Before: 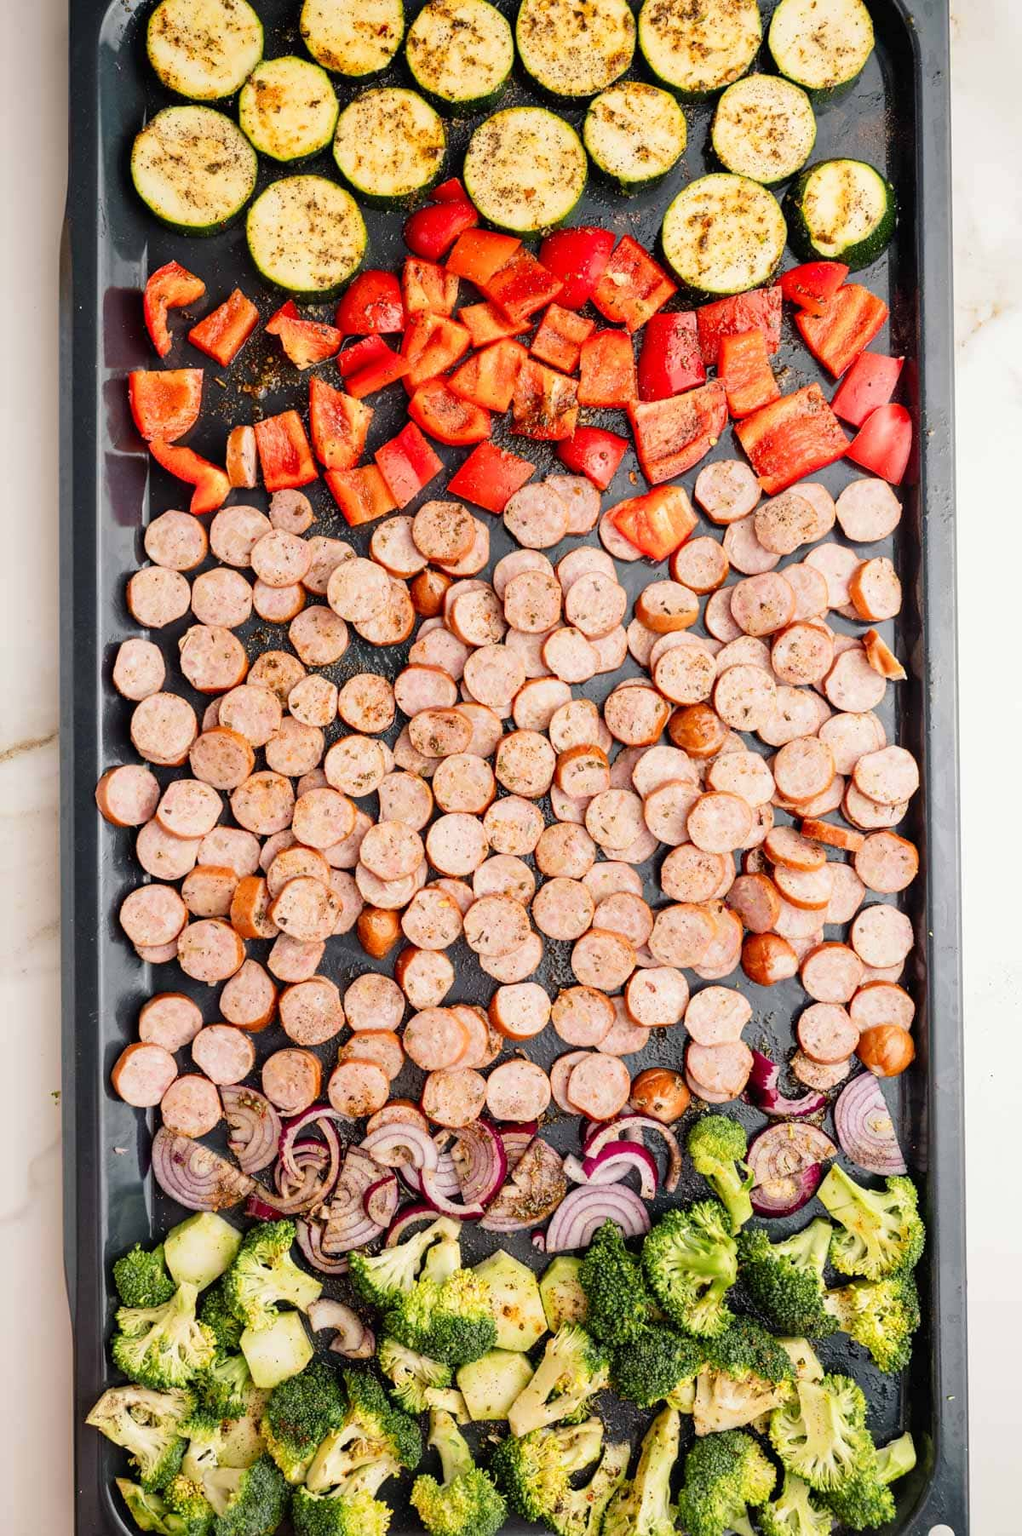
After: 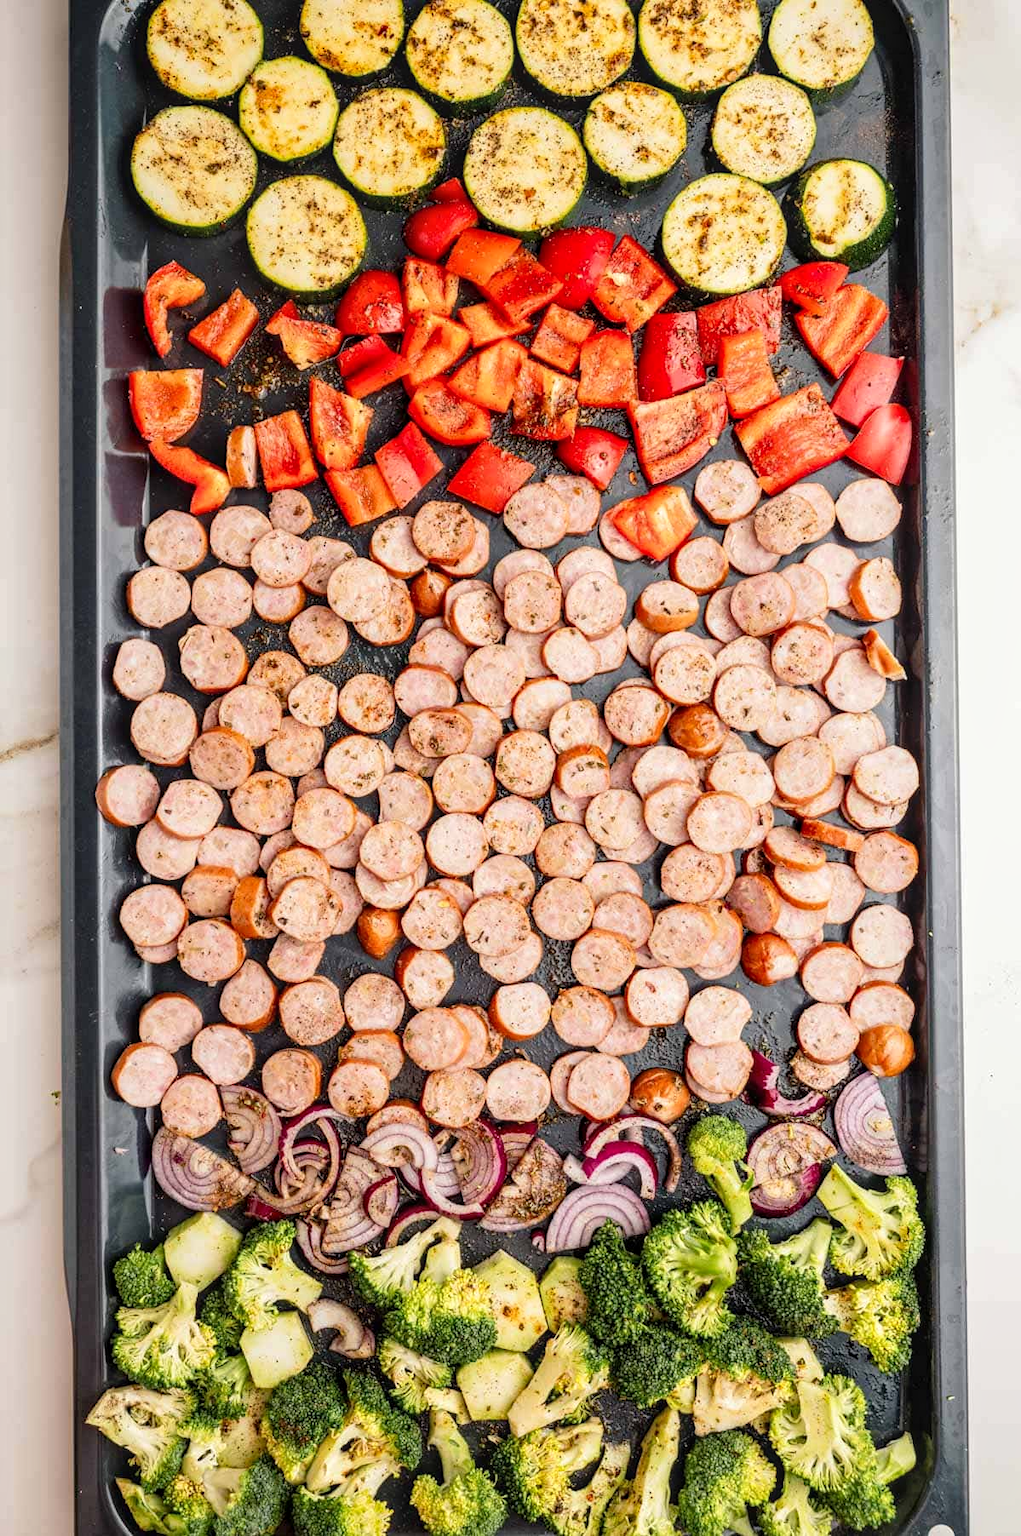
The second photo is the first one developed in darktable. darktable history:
tone curve: curves: ch0 [(0, 0) (0.003, 0.003) (0.011, 0.011) (0.025, 0.025) (0.044, 0.045) (0.069, 0.07) (0.1, 0.1) (0.136, 0.137) (0.177, 0.179) (0.224, 0.226) (0.277, 0.279) (0.335, 0.338) (0.399, 0.402) (0.468, 0.472) (0.543, 0.547) (0.623, 0.628) (0.709, 0.715) (0.801, 0.807) (0.898, 0.902) (1, 1)], preserve colors none
local contrast: on, module defaults
tone equalizer: smoothing 1
